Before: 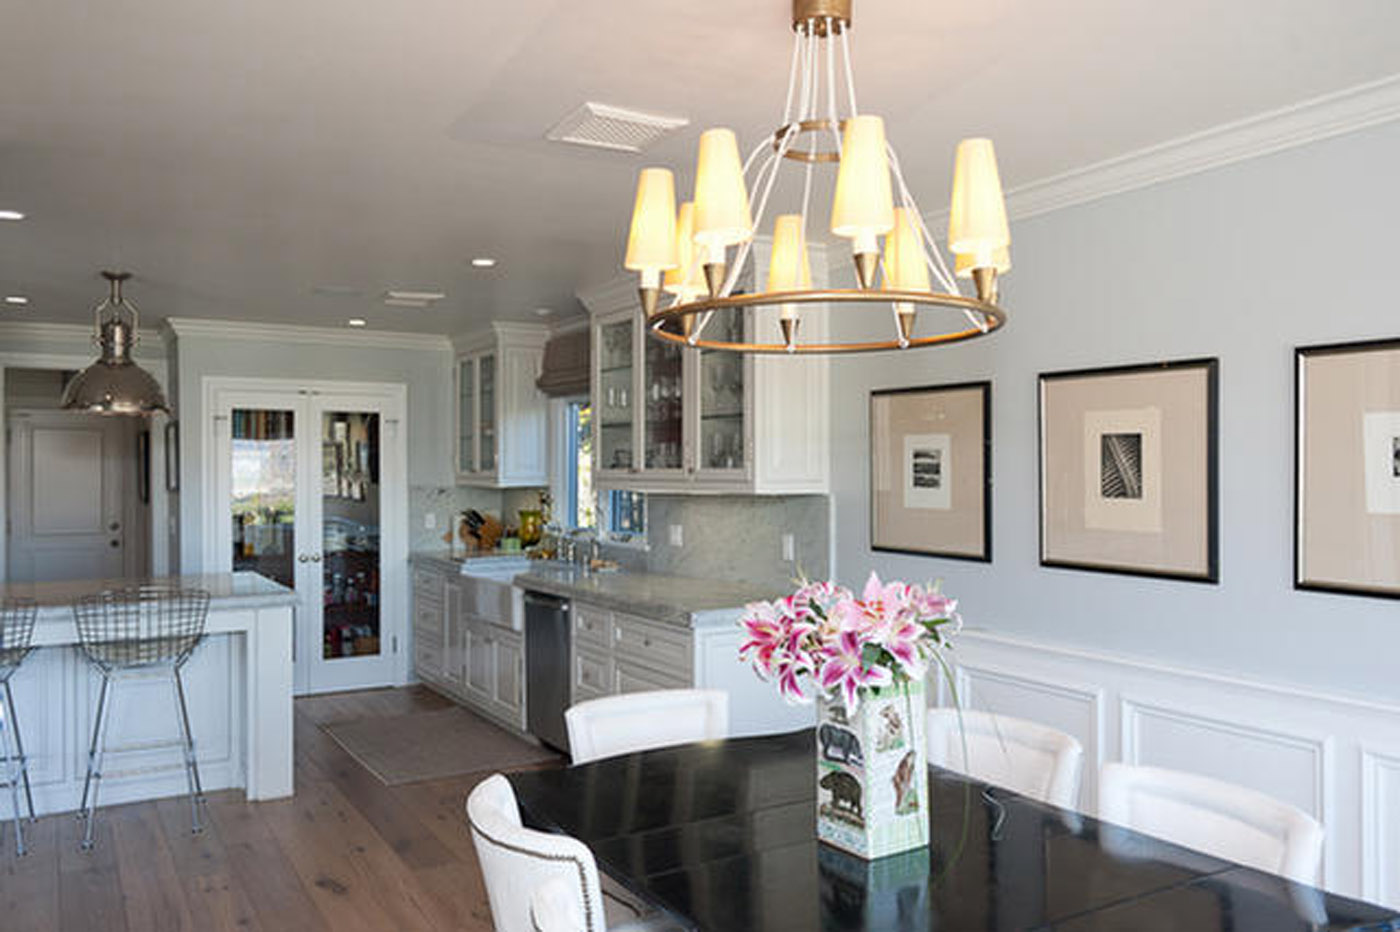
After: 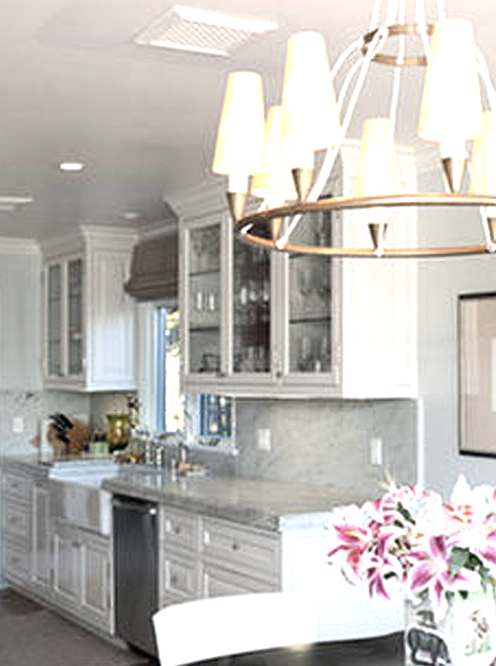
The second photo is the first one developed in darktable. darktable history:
tone equalizer: -8 EV -0.402 EV, -7 EV -0.367 EV, -6 EV -0.316 EV, -5 EV -0.251 EV, -3 EV 0.24 EV, -2 EV 0.332 EV, -1 EV 0.397 EV, +0 EV 0.444 EV
exposure: exposure 0.297 EV, compensate highlight preservation false
crop and rotate: left 29.436%, top 10.39%, right 35.065%, bottom 18.092%
contrast brightness saturation: contrast 0.096, saturation -0.371
